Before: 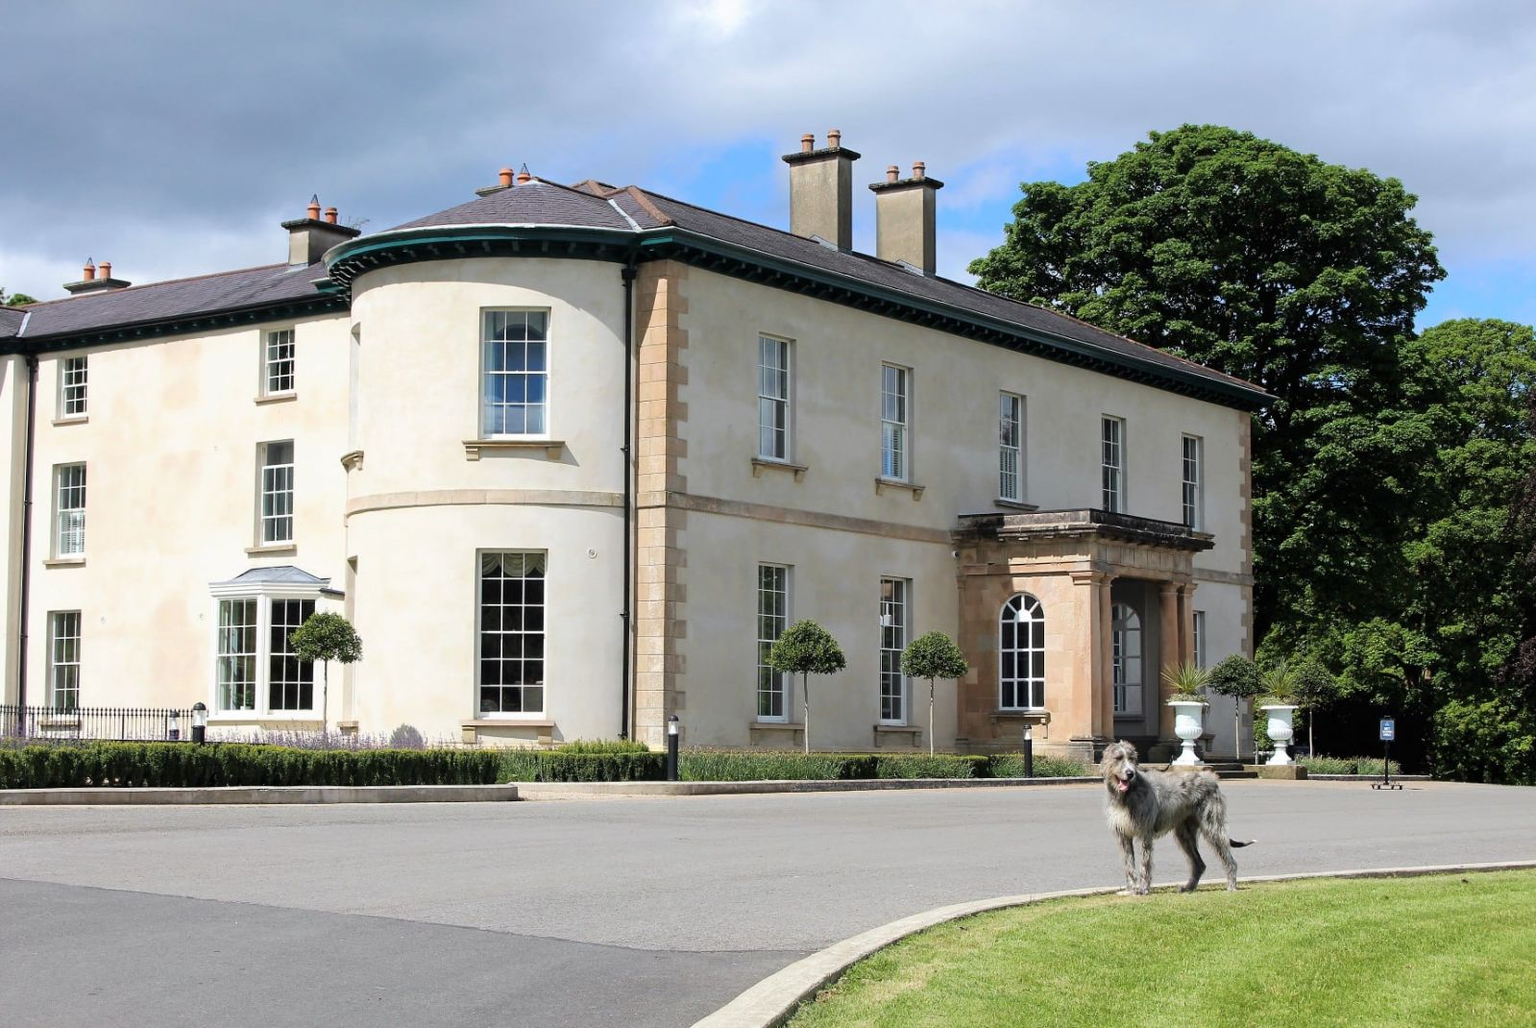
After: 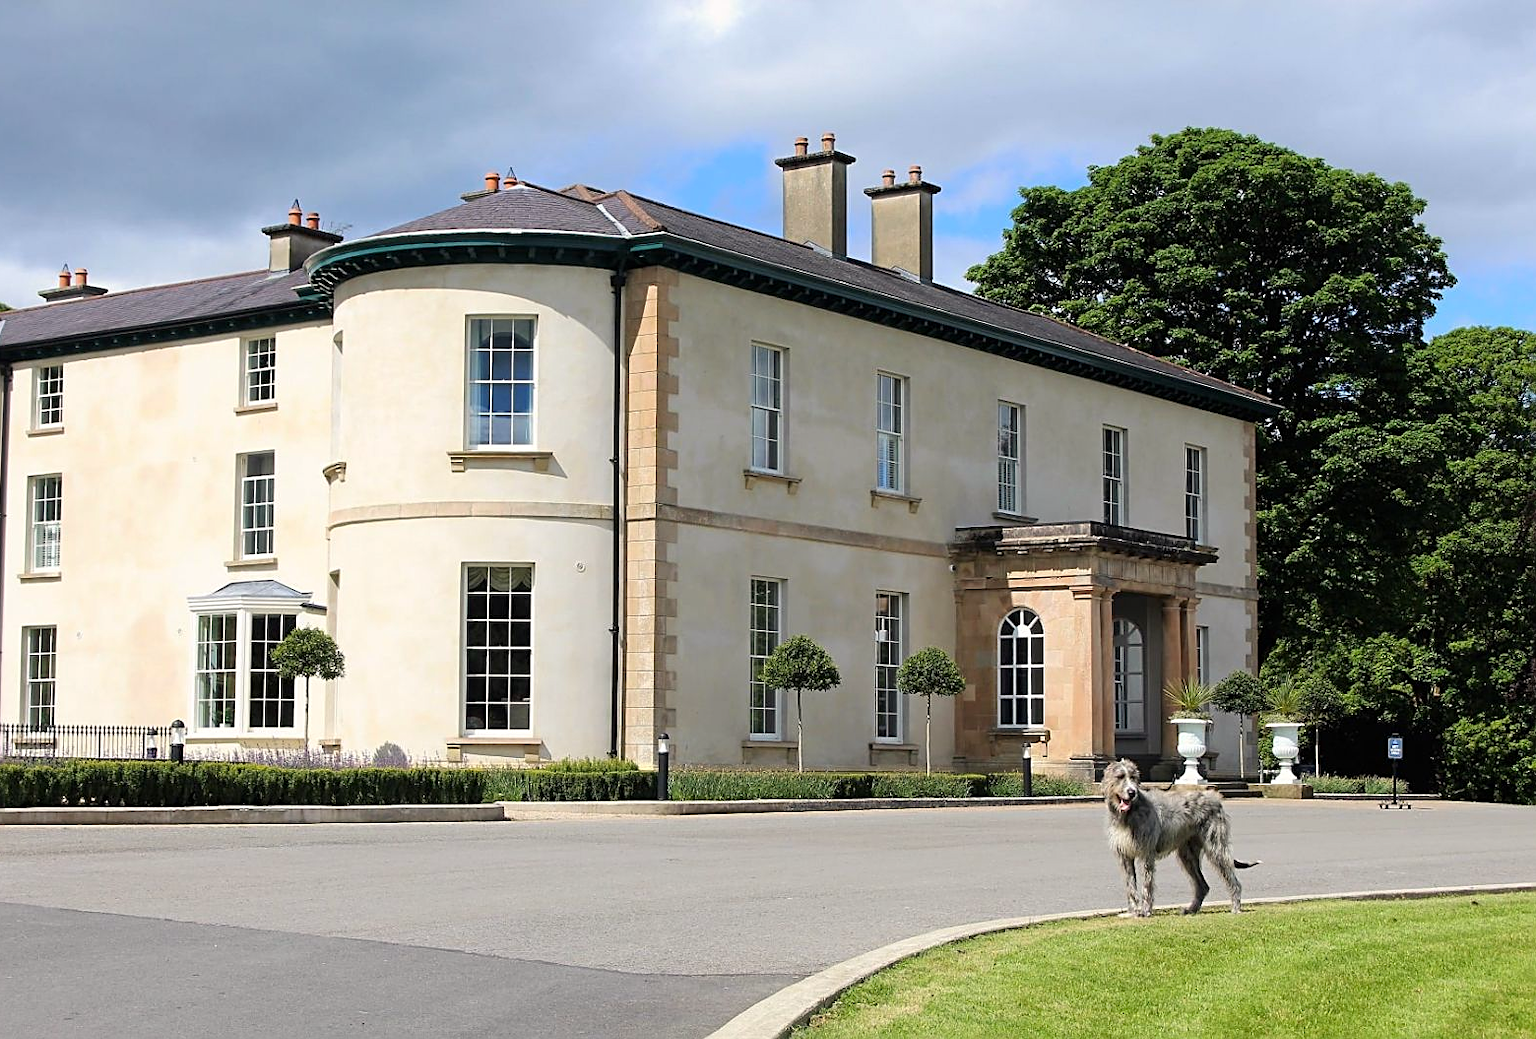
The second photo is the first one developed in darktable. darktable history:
crop and rotate: left 1.774%, right 0.633%, bottom 1.28%
sharpen: on, module defaults
color correction: highlights a* 0.816, highlights b* 2.78, saturation 1.1
